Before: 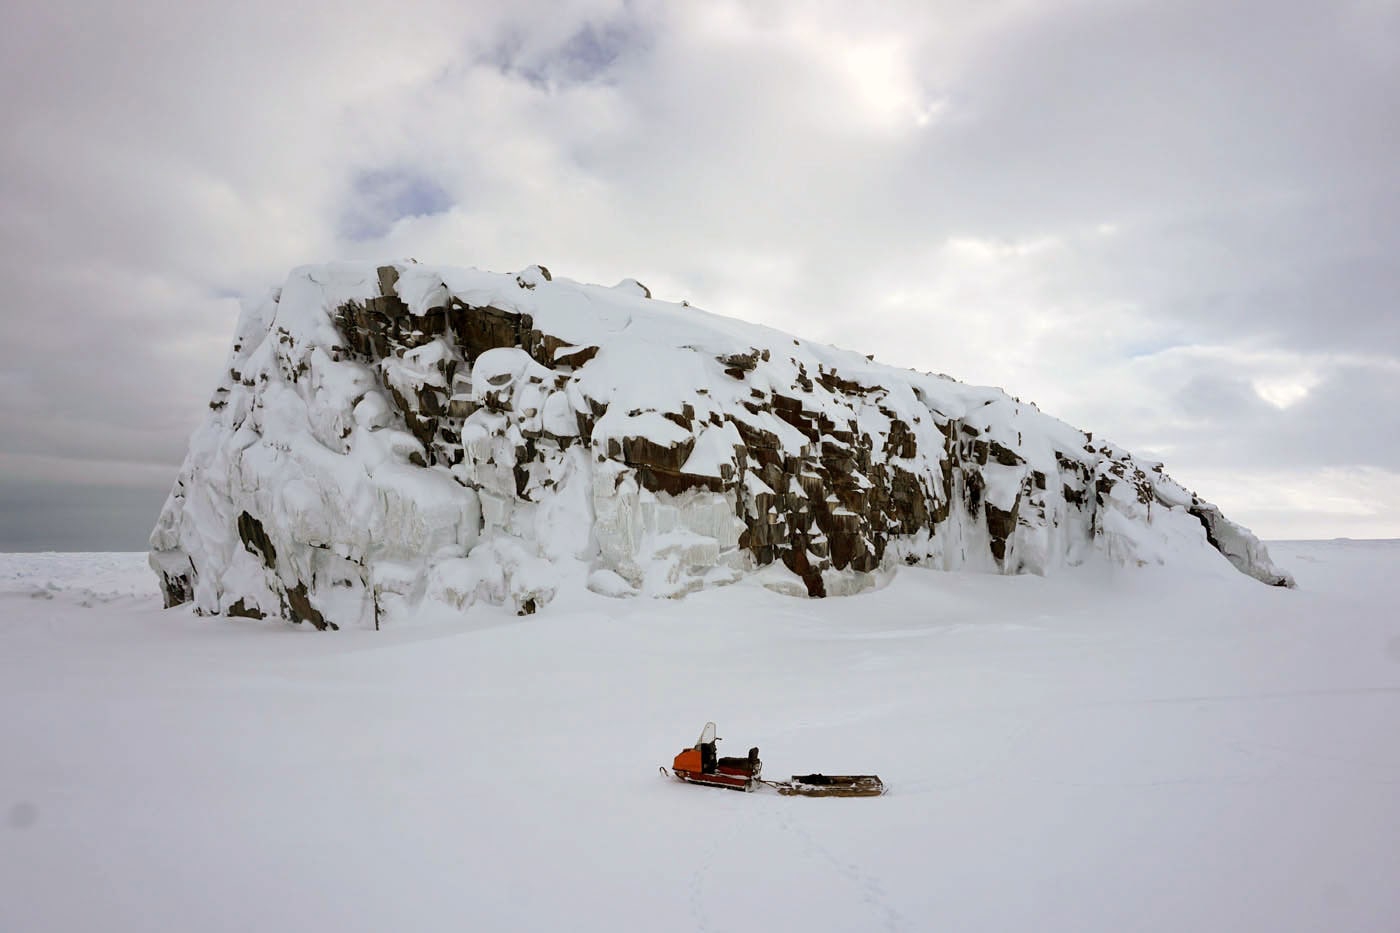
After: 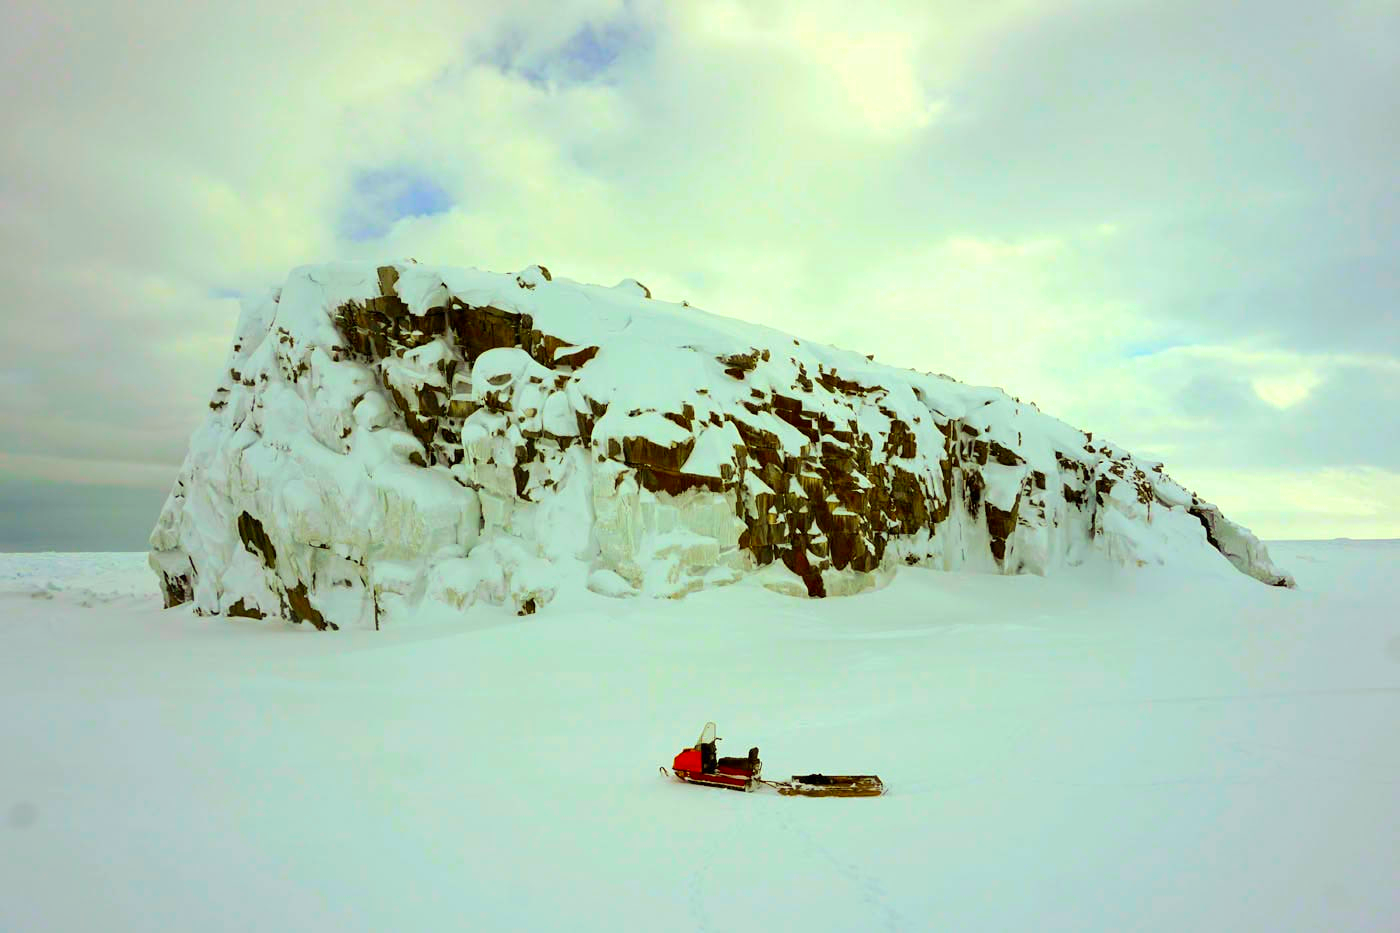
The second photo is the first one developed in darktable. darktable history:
color balance rgb: power › chroma 0.238%, power › hue 63.02°, highlights gain › luminance 14.874%, linear chroma grading › shadows -30.554%, linear chroma grading › global chroma 35.453%, perceptual saturation grading › global saturation 0.664%, perceptual brilliance grading › mid-tones 9.995%, perceptual brilliance grading › shadows 14.564%, global vibrance 20%
color correction: highlights a* -10.78, highlights b* 9.91, saturation 1.71
